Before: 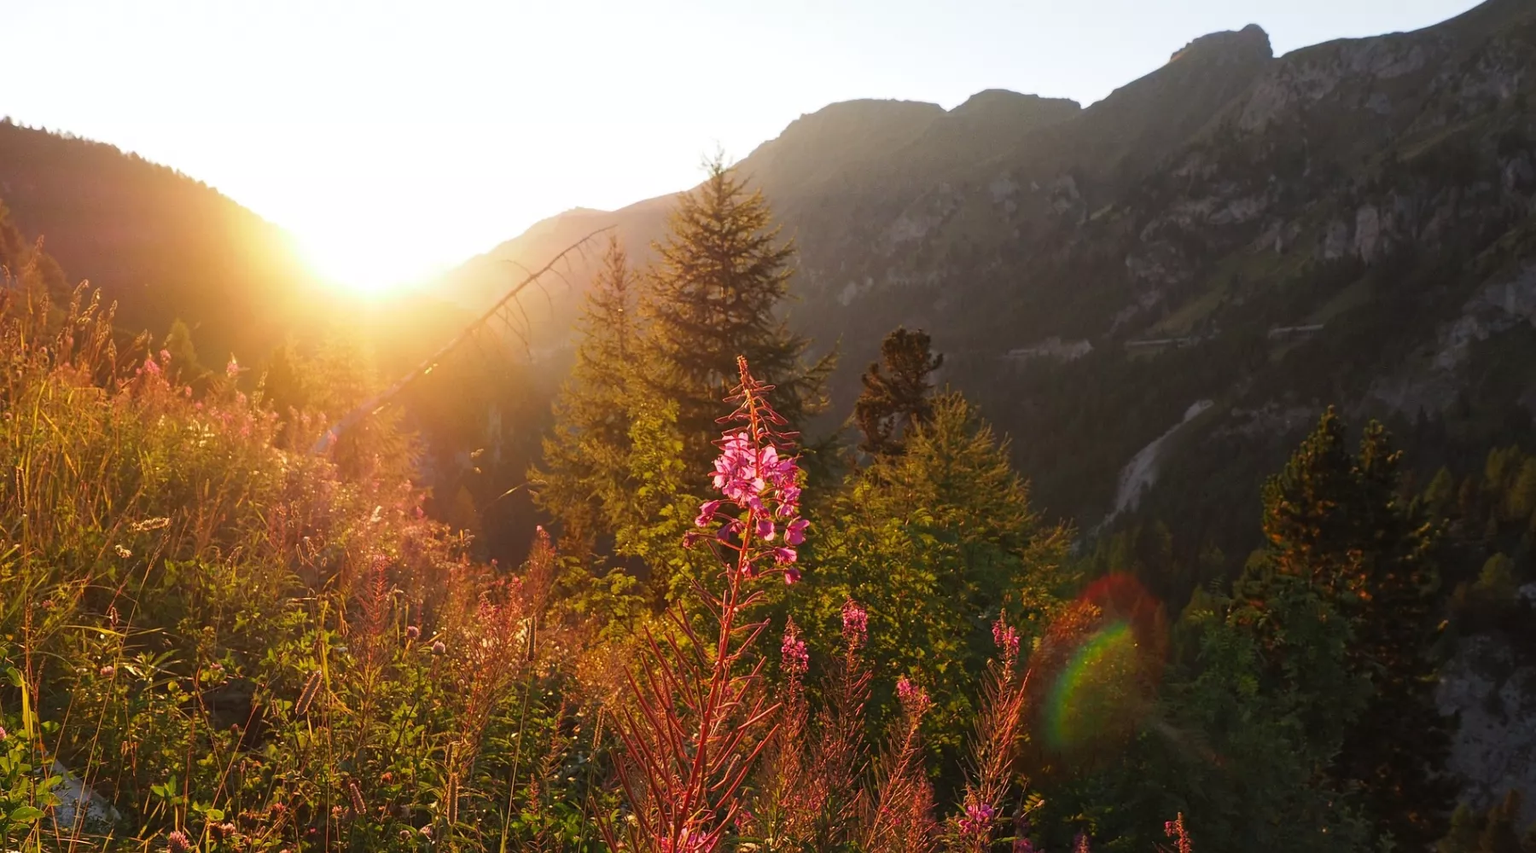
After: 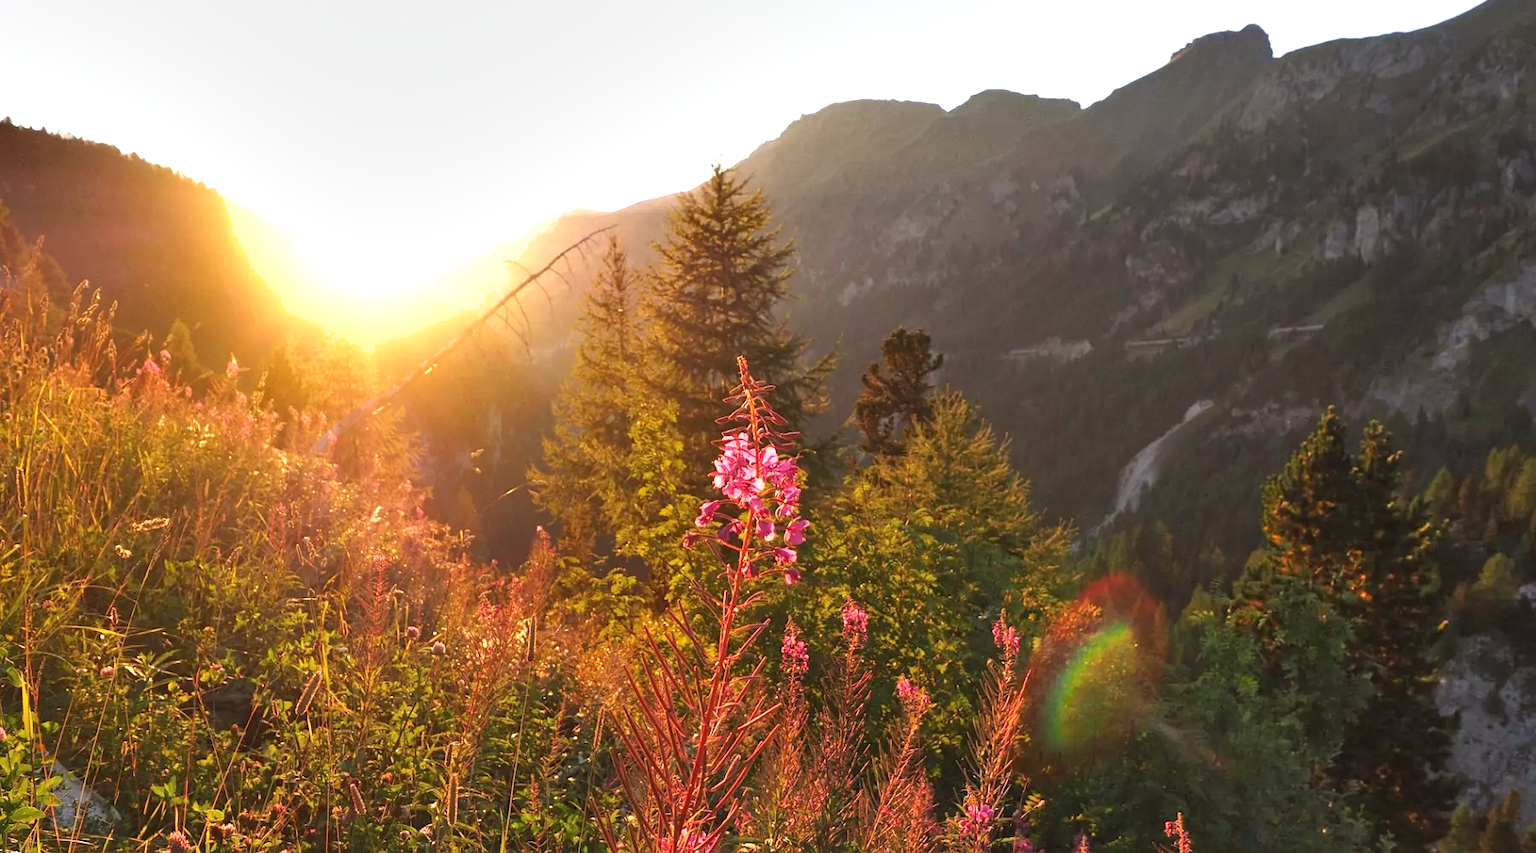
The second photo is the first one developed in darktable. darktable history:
shadows and highlights: radius 133.83, soften with gaussian
exposure: exposure 0.6 EV, compensate highlight preservation false
